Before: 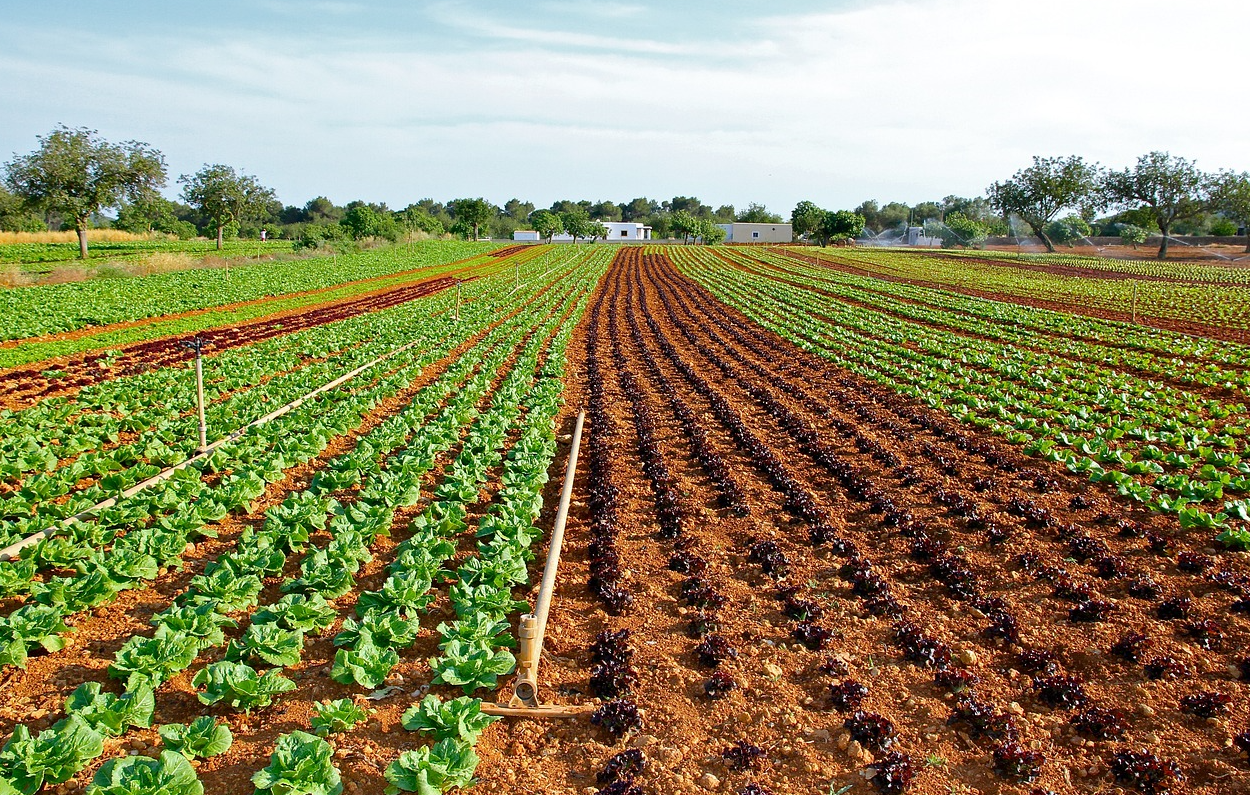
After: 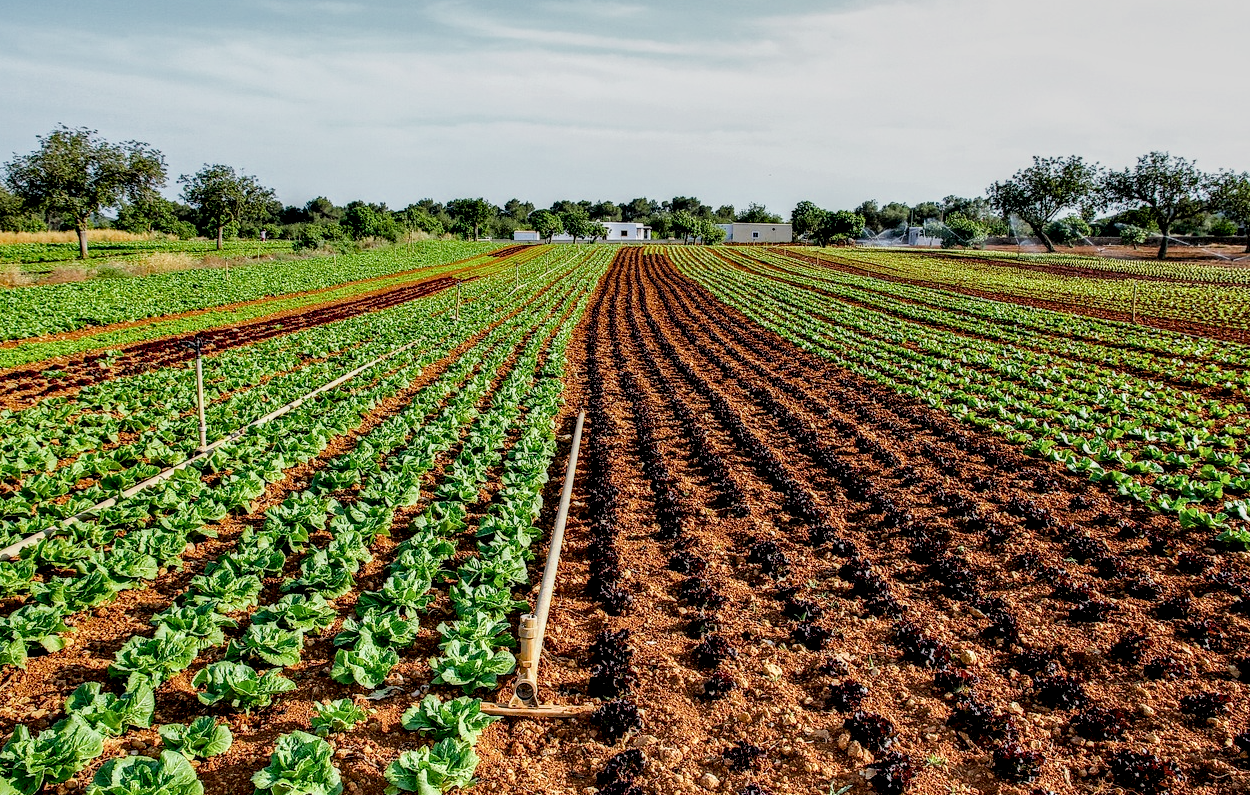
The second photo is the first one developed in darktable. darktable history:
filmic rgb: black relative exposure -9.22 EV, white relative exposure 6.77 EV, hardness 3.07, contrast 1.05
local contrast: highlights 20%, detail 197%
